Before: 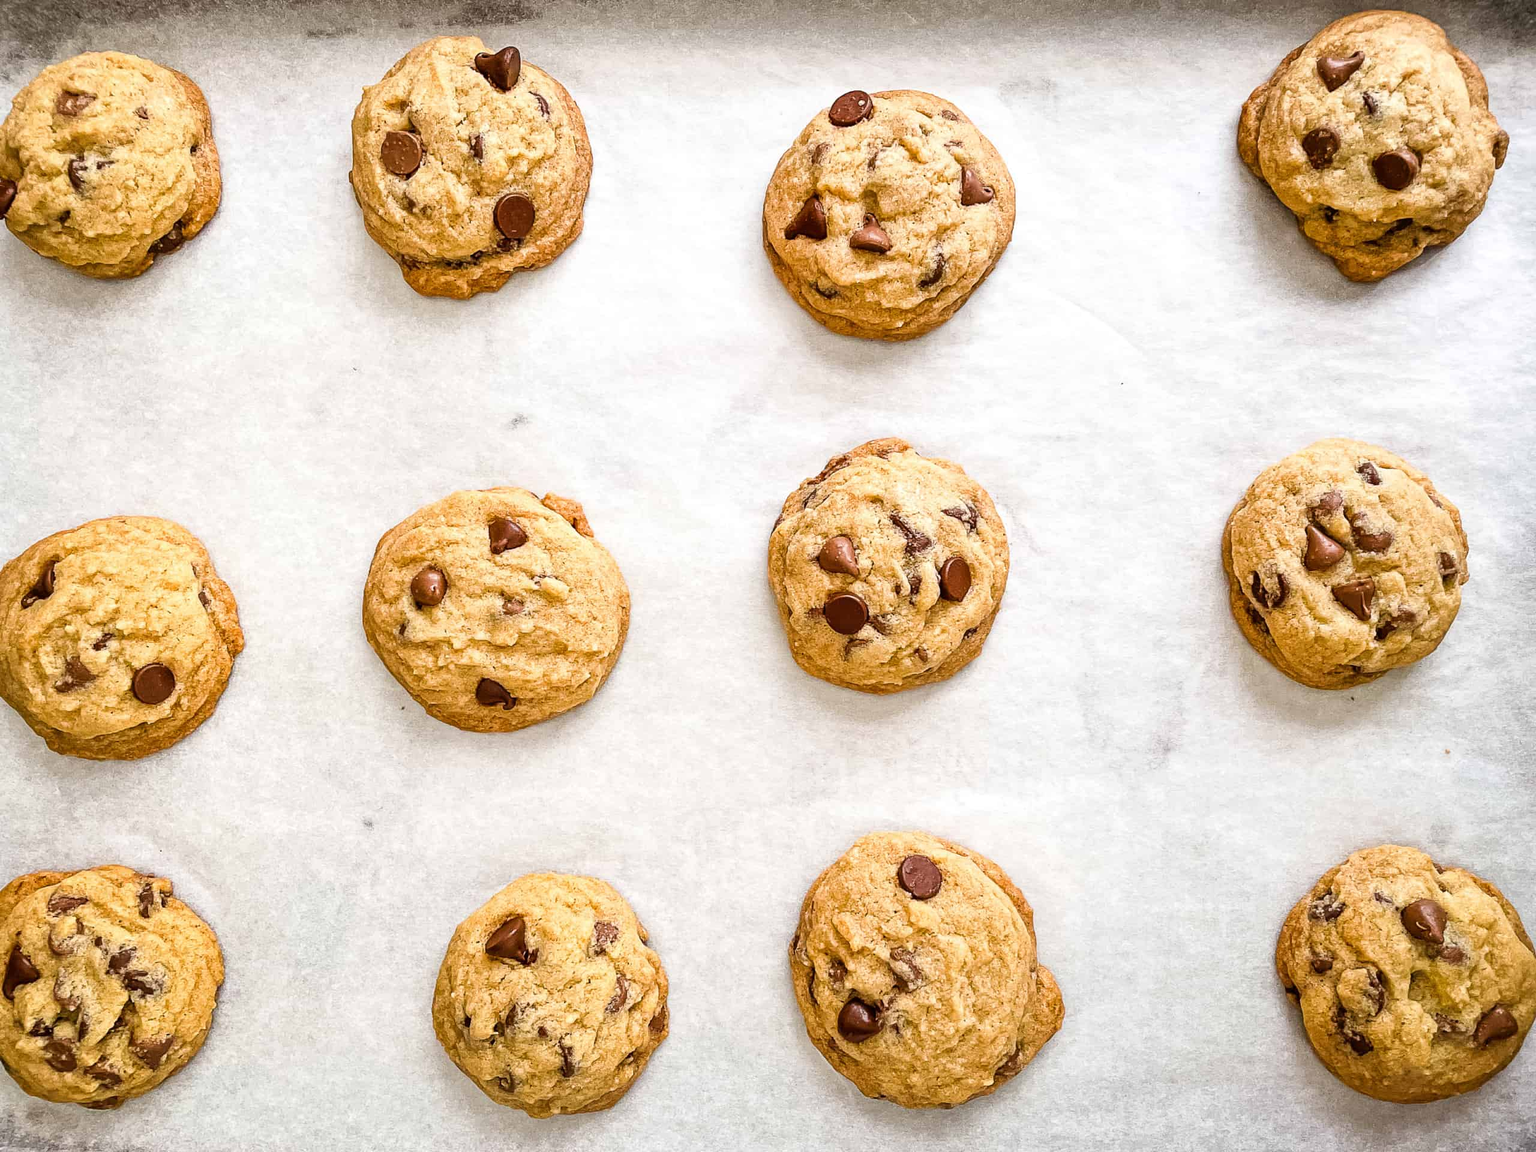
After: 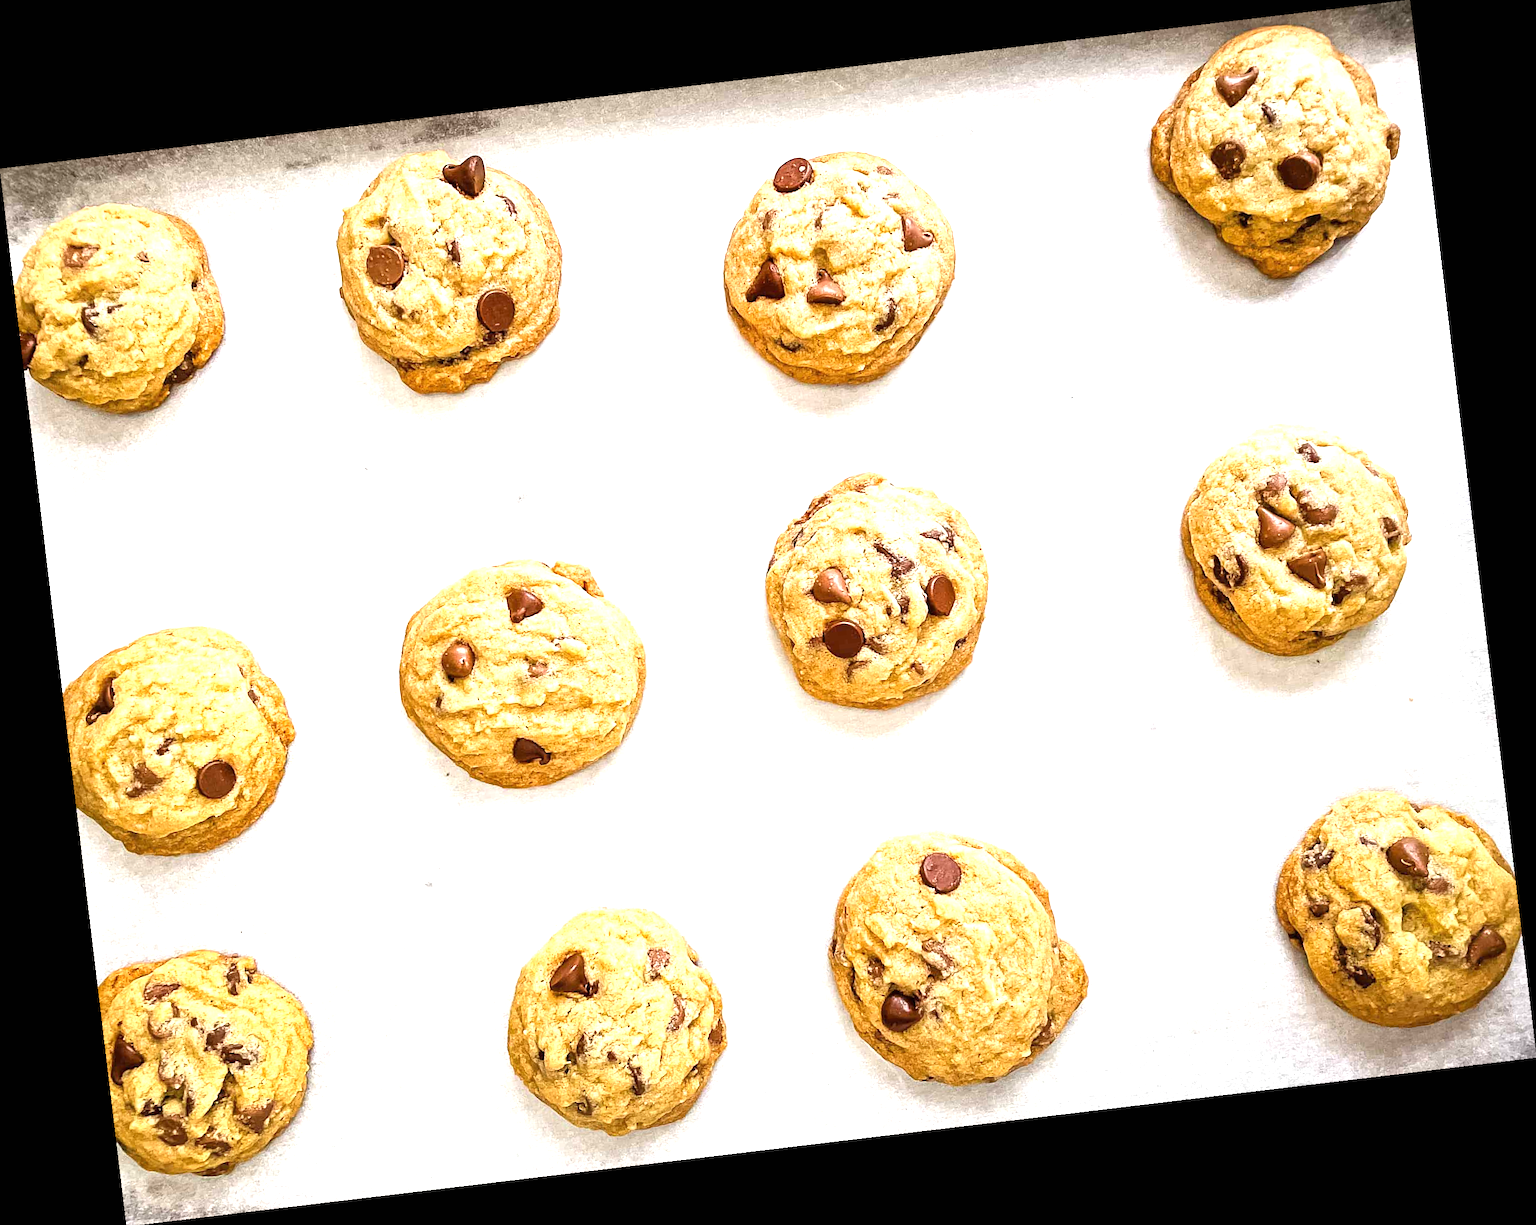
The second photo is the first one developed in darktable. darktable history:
exposure: black level correction 0, exposure 0.877 EV, compensate exposure bias true, compensate highlight preservation false
rotate and perspective: rotation -6.83°, automatic cropping off
